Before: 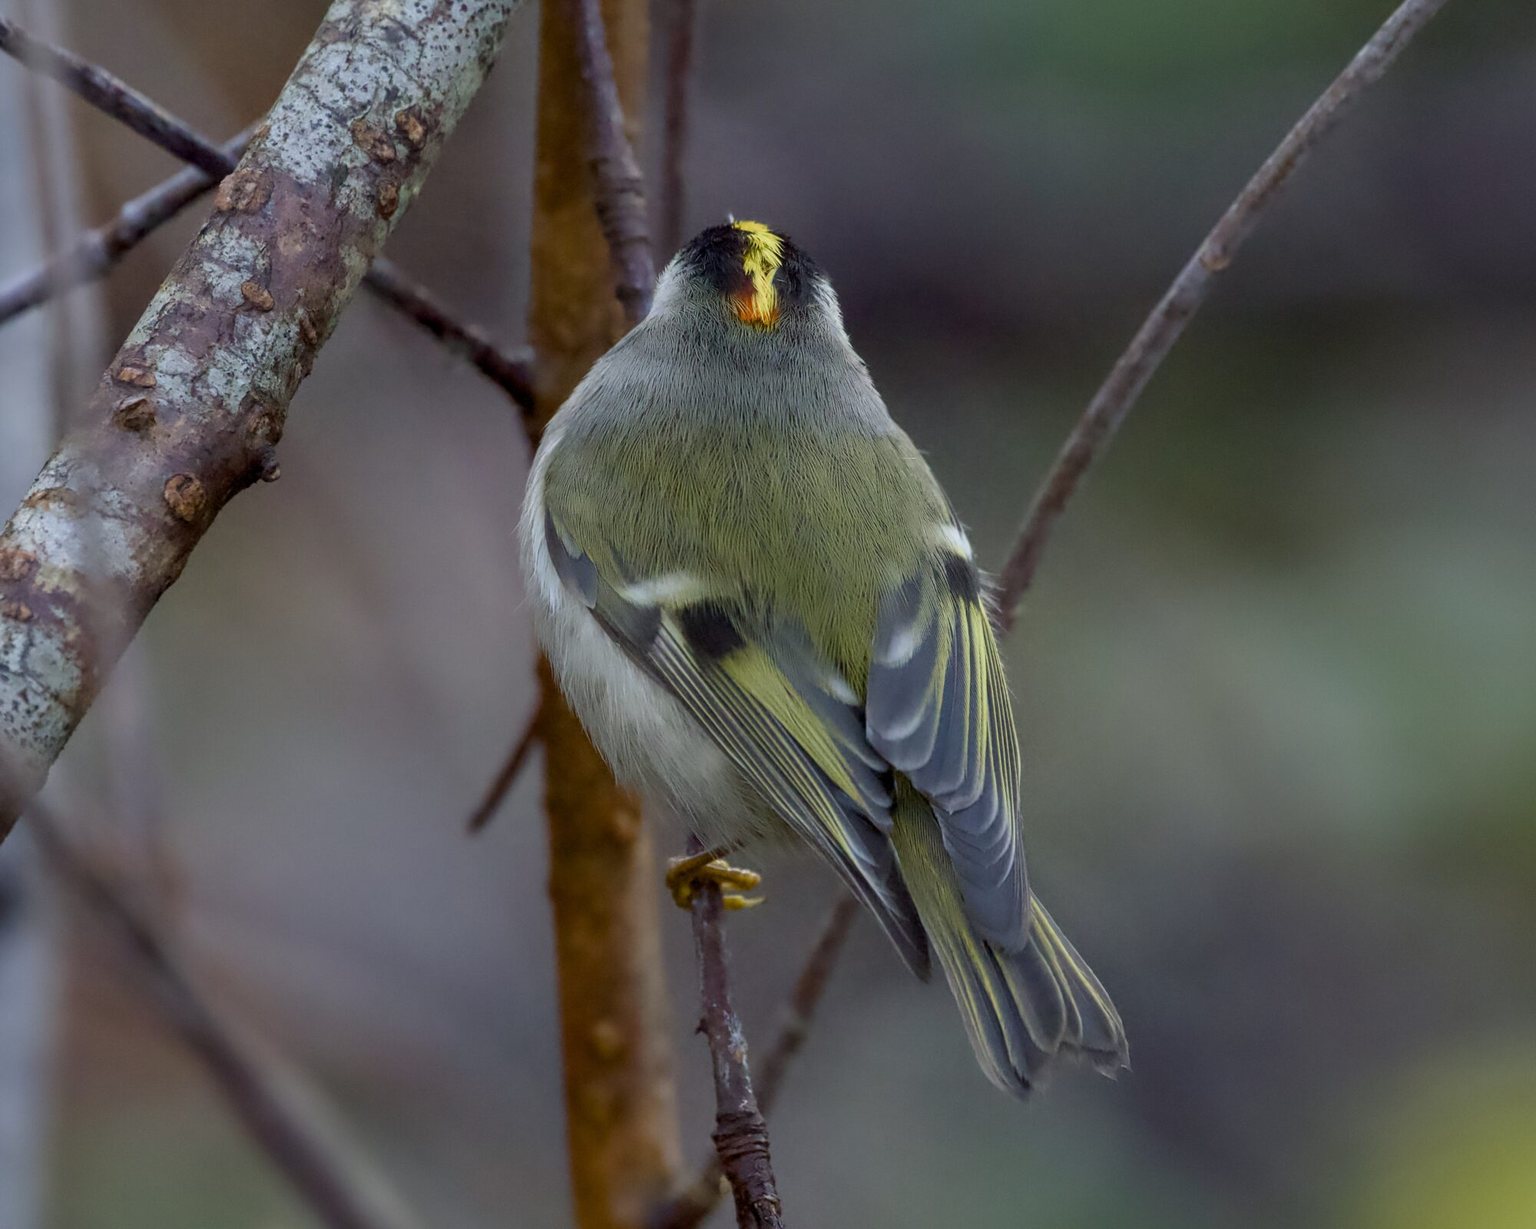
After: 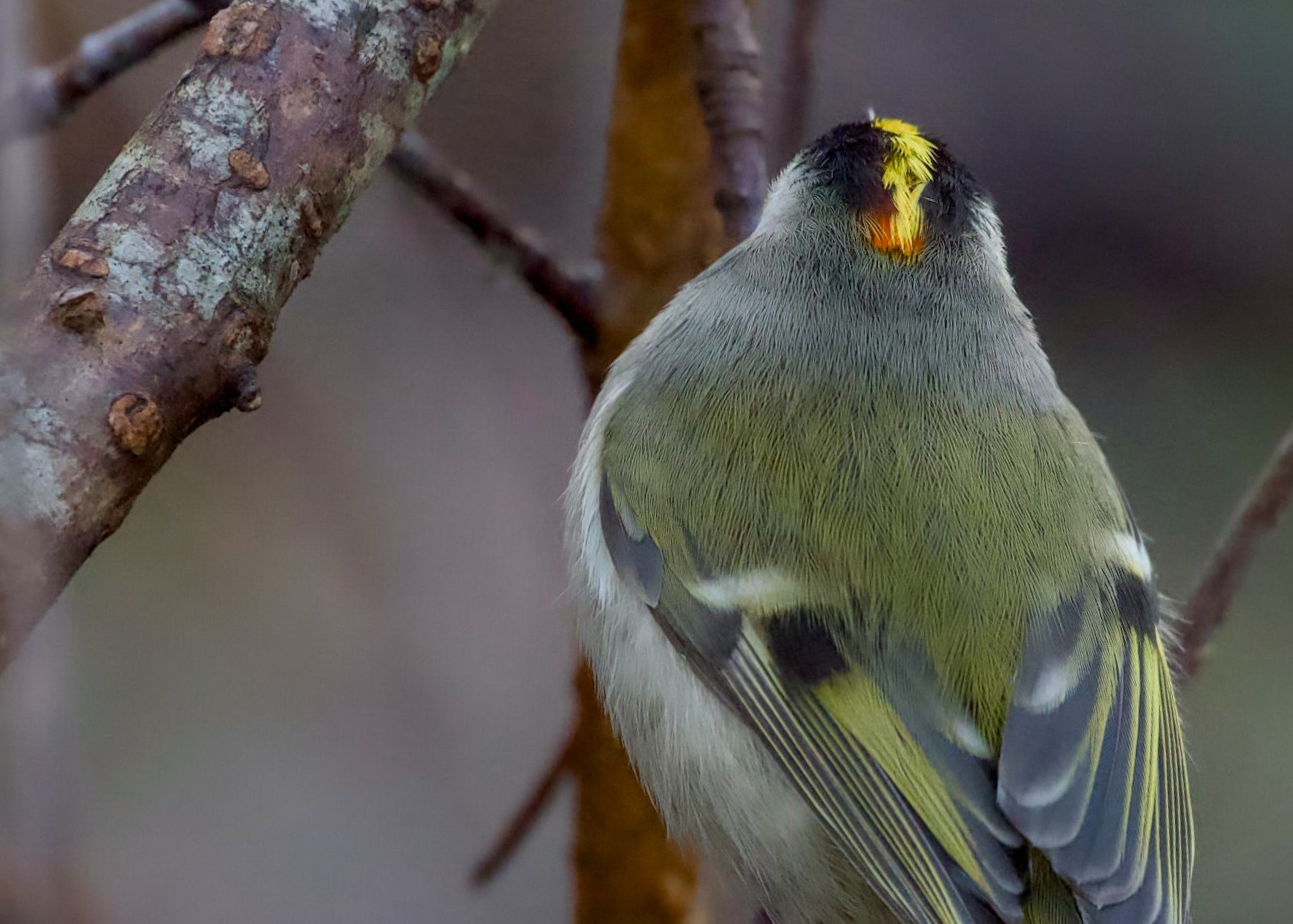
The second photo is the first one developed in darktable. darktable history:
color correction: highlights b* 2.96
base curve: curves: ch0 [(0, 0) (0.989, 0.992)], preserve colors none
crop and rotate: angle -4.24°, left 2.02%, top 6.961%, right 27.478%, bottom 30.072%
